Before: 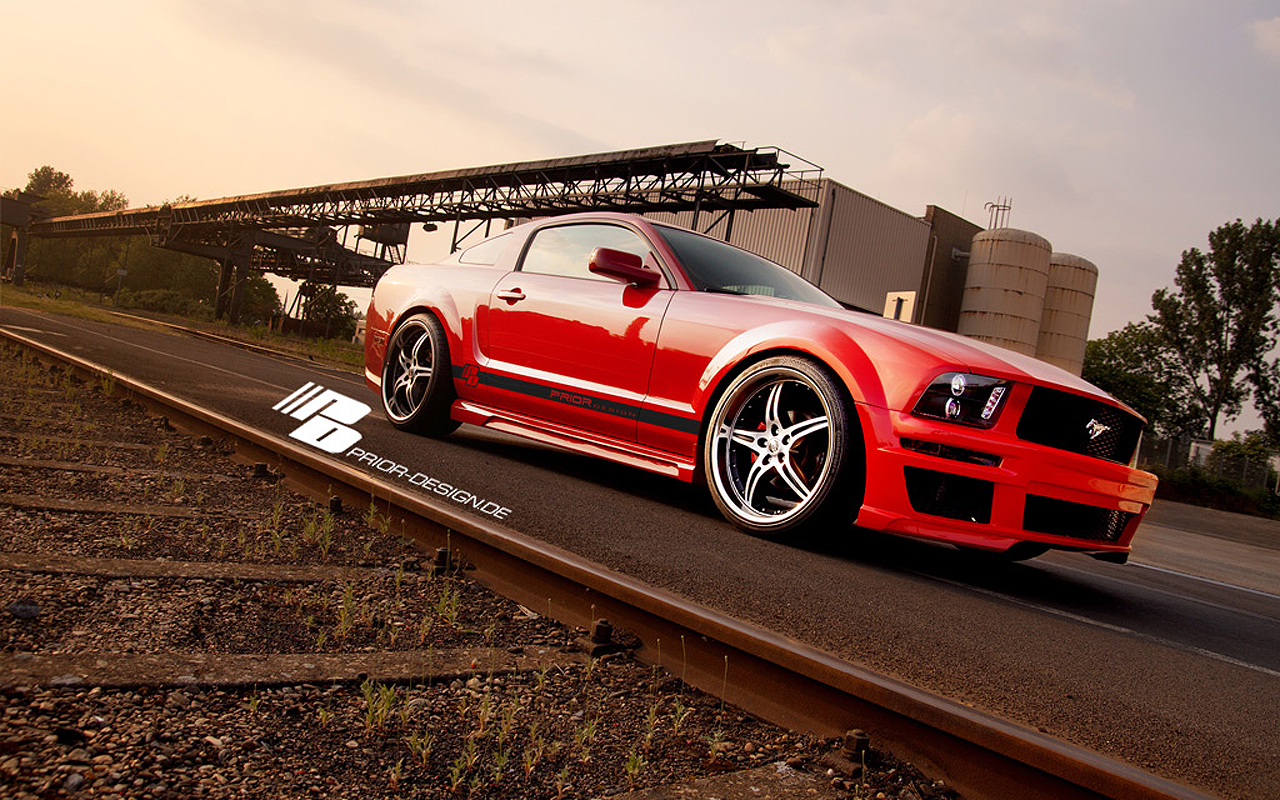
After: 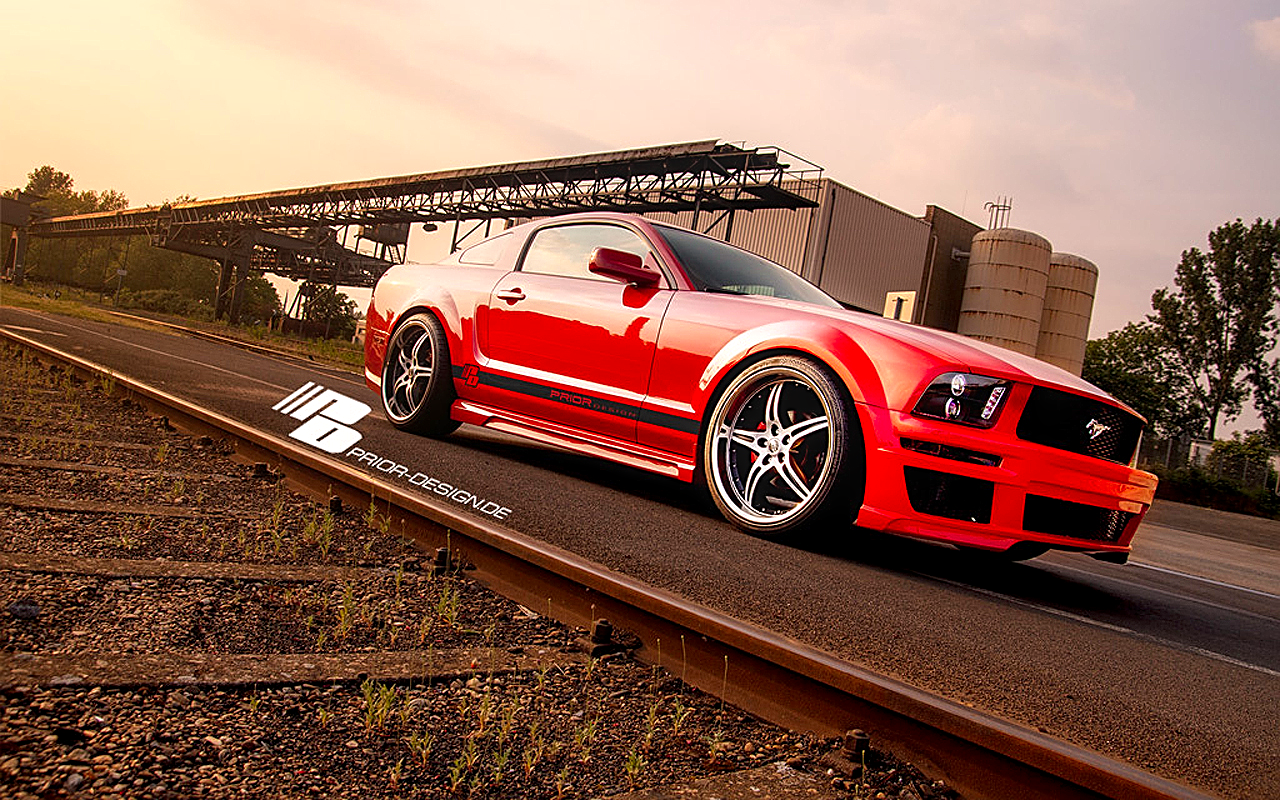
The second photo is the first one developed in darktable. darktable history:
color correction: highlights a* 3.22, highlights b* 1.93, saturation 1.19
local contrast: on, module defaults
sharpen: on, module defaults
exposure: exposure 0.236 EV, compensate highlight preservation false
